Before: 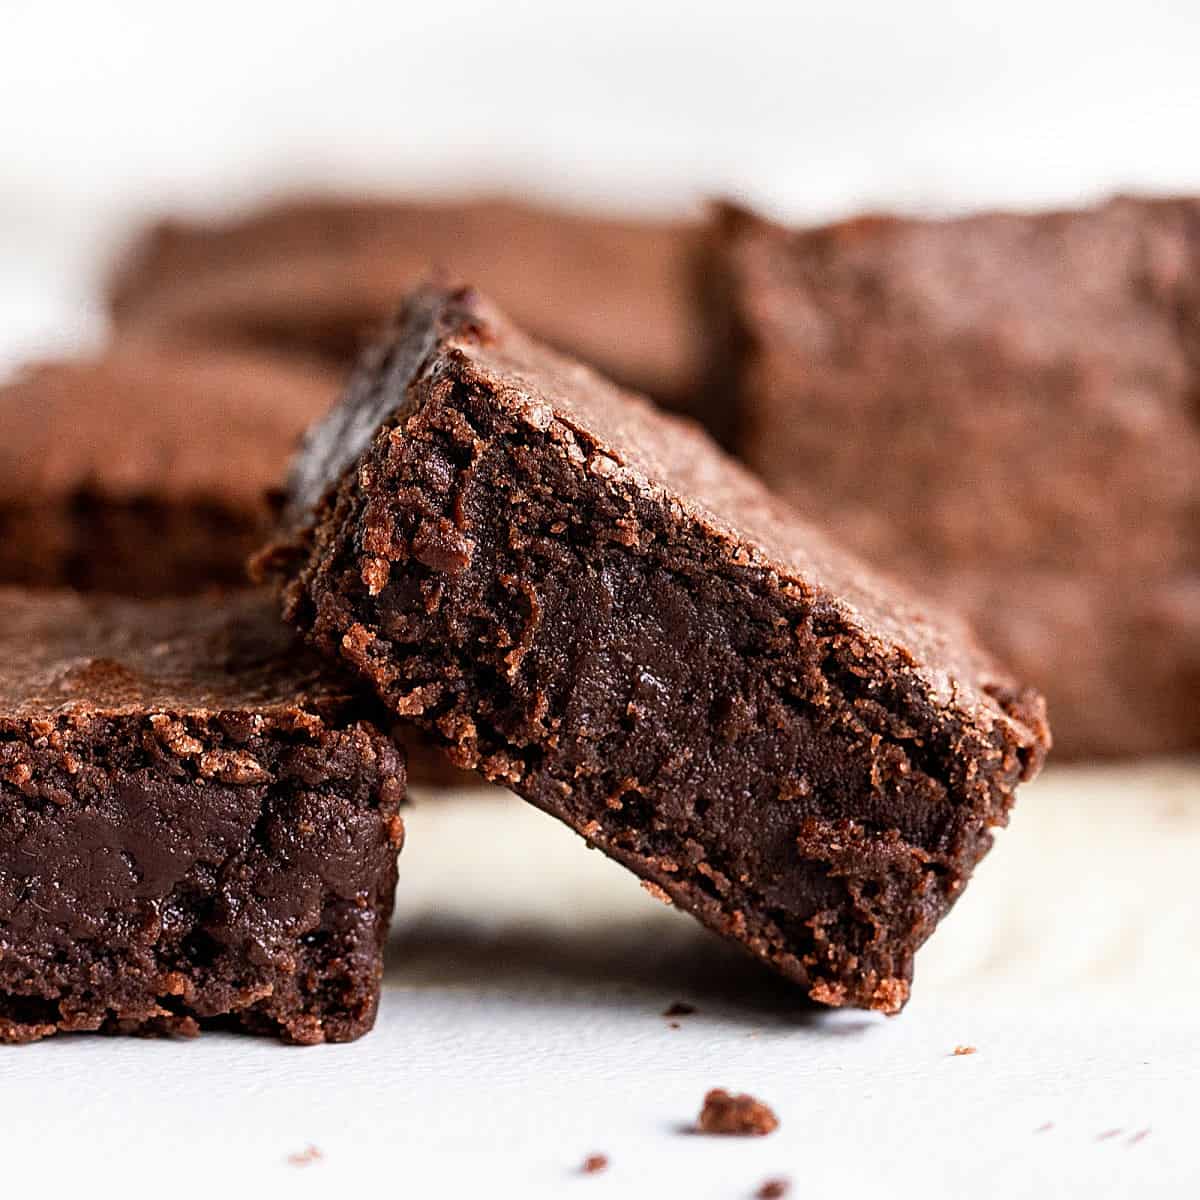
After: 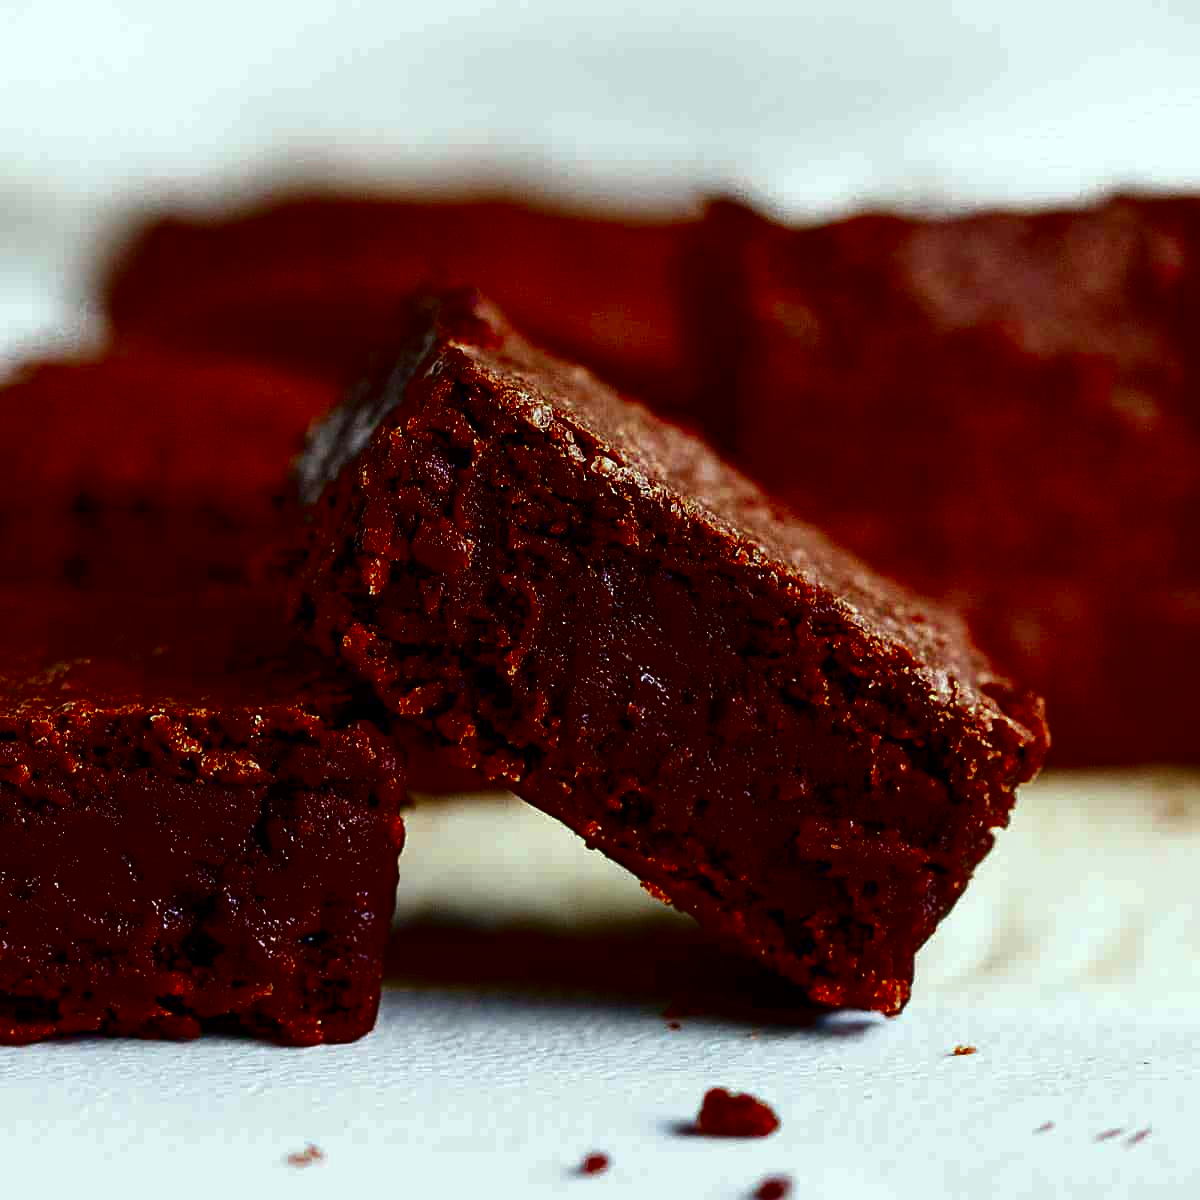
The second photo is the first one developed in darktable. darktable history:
contrast brightness saturation: brightness -0.986, saturation 0.98
color calibration: illuminant Planckian (black body), x 0.352, y 0.351, temperature 4767.62 K
